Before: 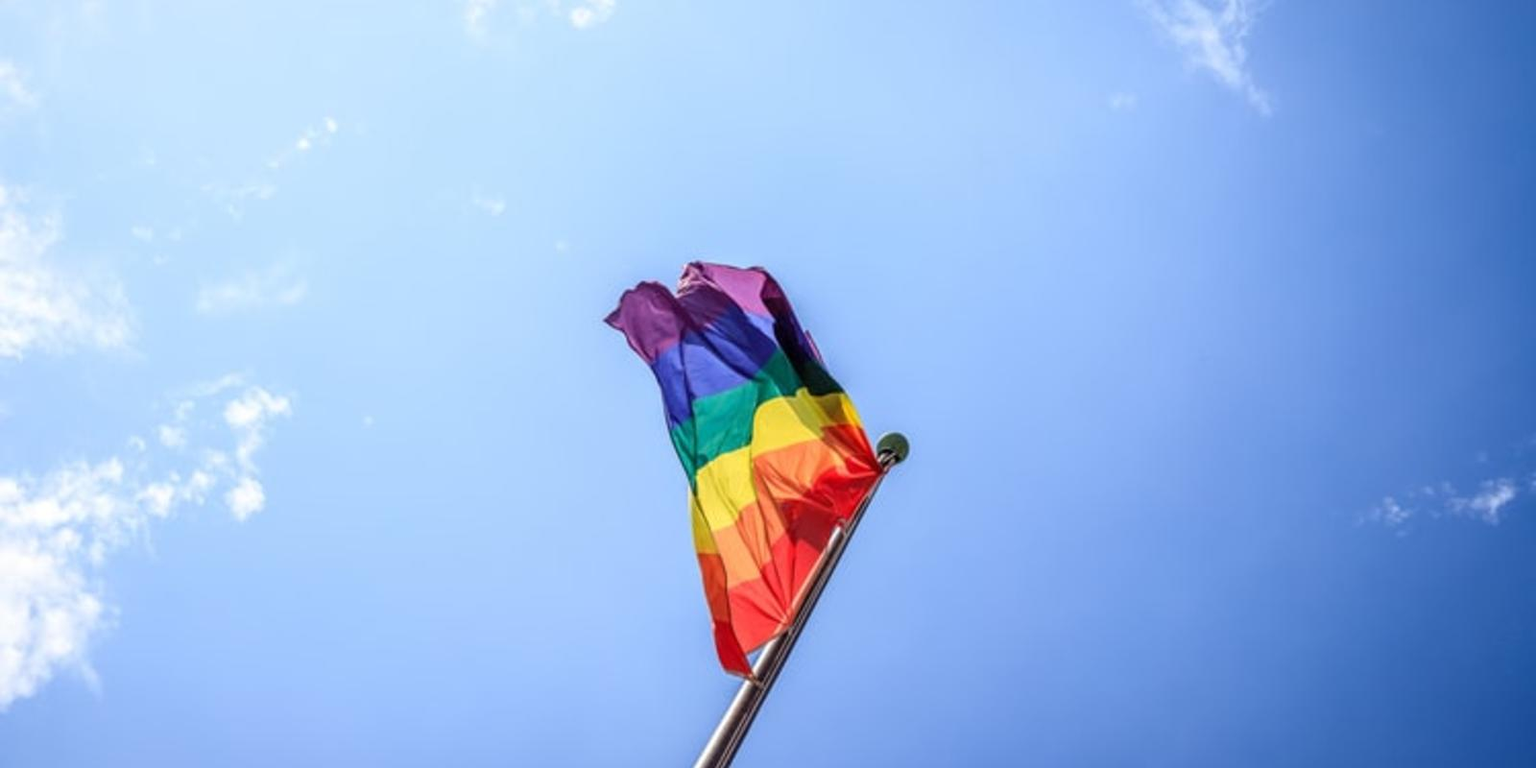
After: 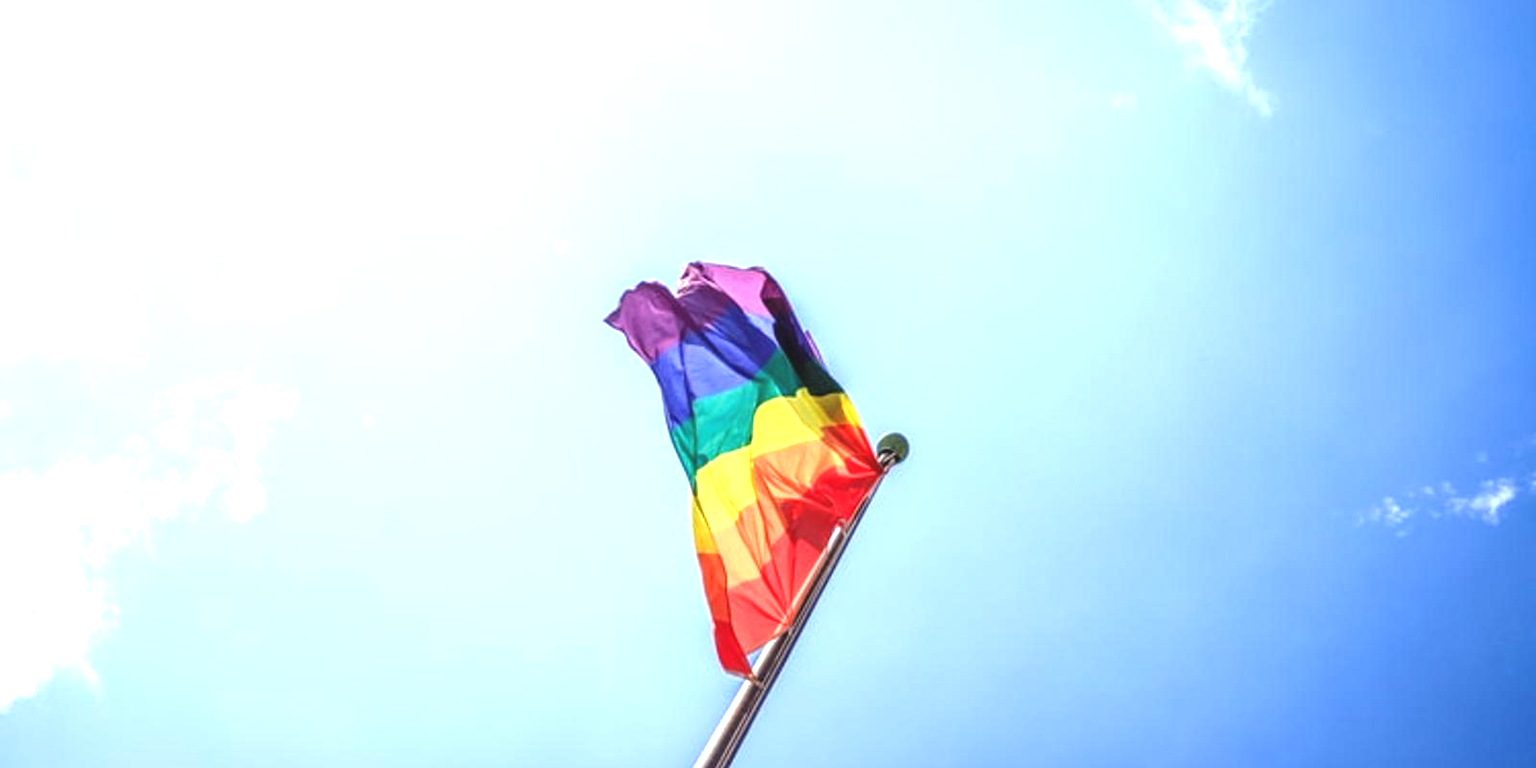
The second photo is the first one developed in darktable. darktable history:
exposure: black level correction -0.005, exposure 1.001 EV, compensate highlight preservation false
color calibration: illuminant same as pipeline (D50), adaptation none (bypass), x 0.332, y 0.333, temperature 5005.09 K
local contrast: mode bilateral grid, contrast 20, coarseness 51, detail 120%, midtone range 0.2
